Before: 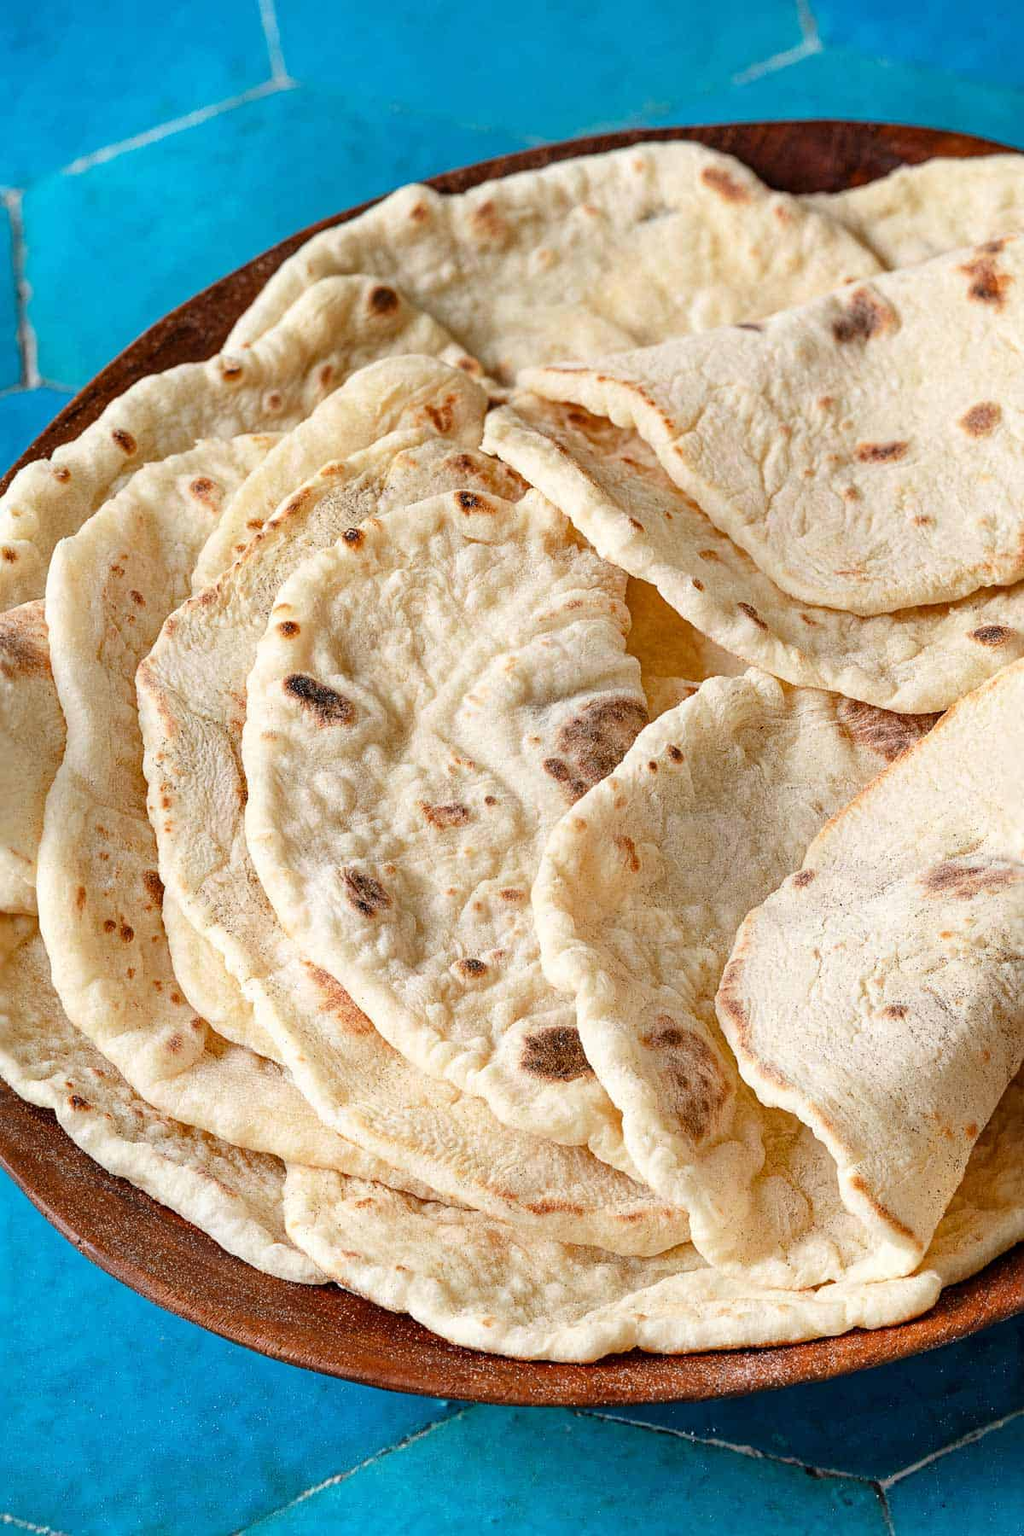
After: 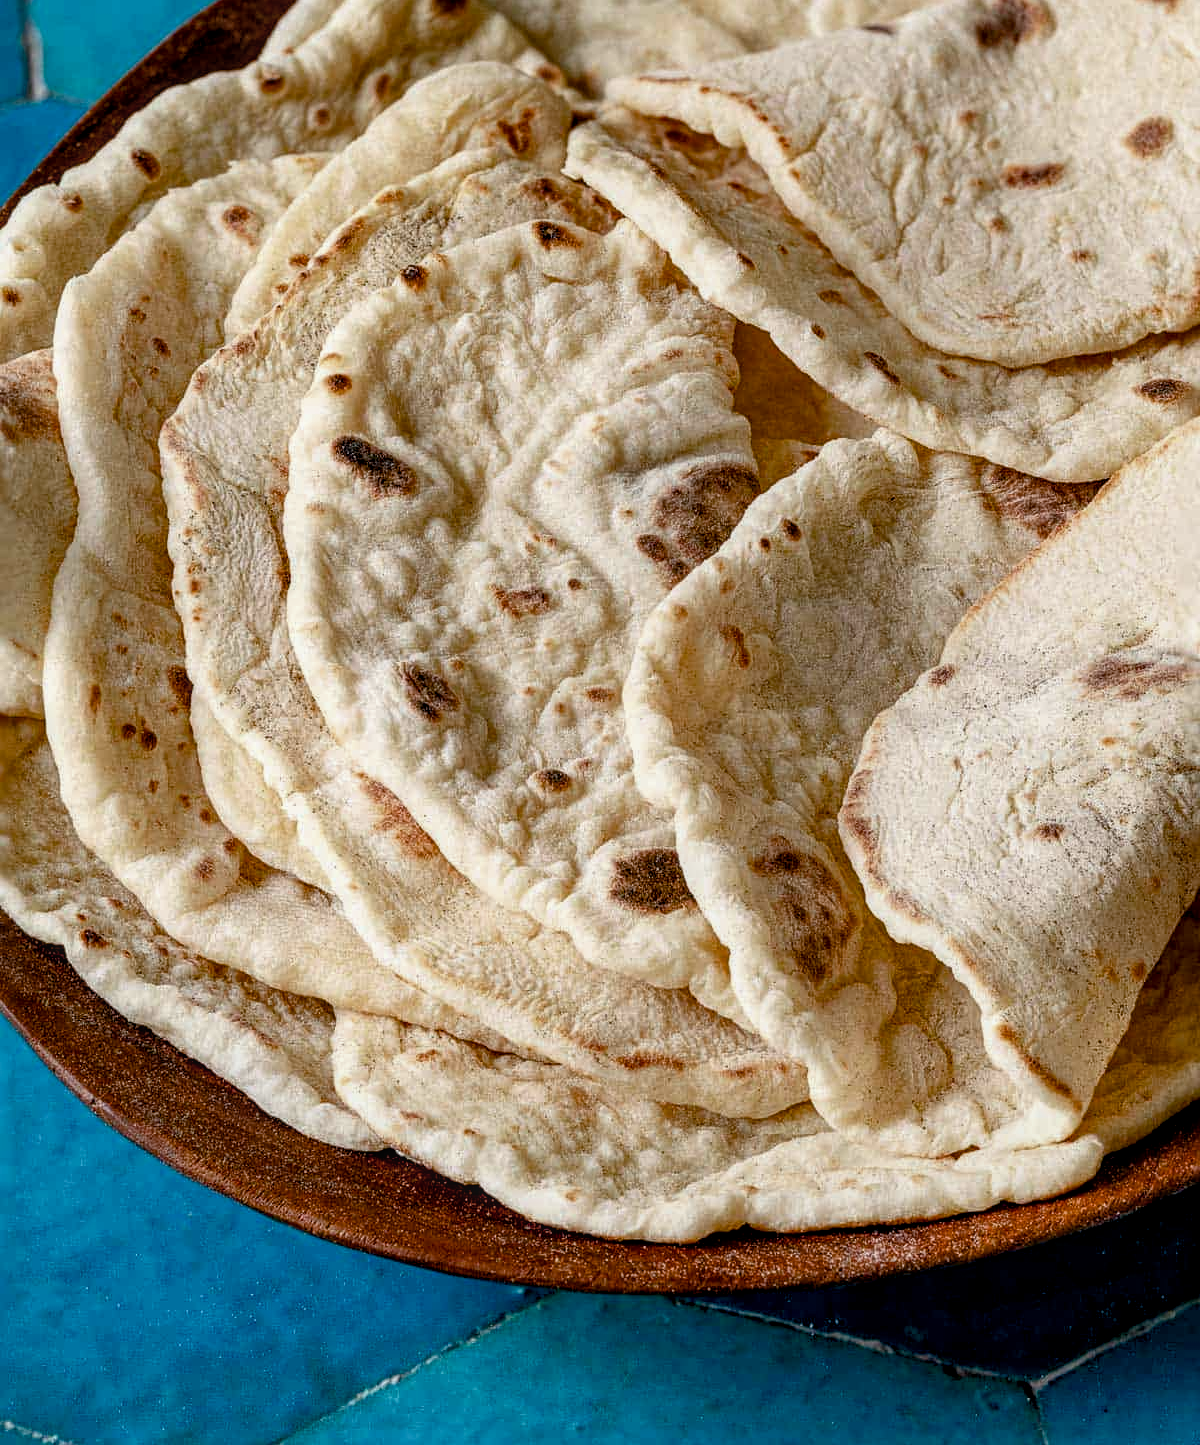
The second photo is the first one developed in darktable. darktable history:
local contrast: on, module defaults
crop and rotate: top 19.707%
exposure: black level correction 0.009, exposure -0.668 EV, compensate highlight preservation false
color balance rgb: linear chroma grading › shadows -1.56%, linear chroma grading › highlights -13.898%, linear chroma grading › global chroma -9.986%, linear chroma grading › mid-tones -10.015%, perceptual saturation grading › global saturation 20%, perceptual saturation grading › highlights -25.565%, perceptual saturation grading › shadows 49.406%, perceptual brilliance grading › global brilliance 14.454%, perceptual brilliance grading › shadows -35.1%, global vibrance 20%
